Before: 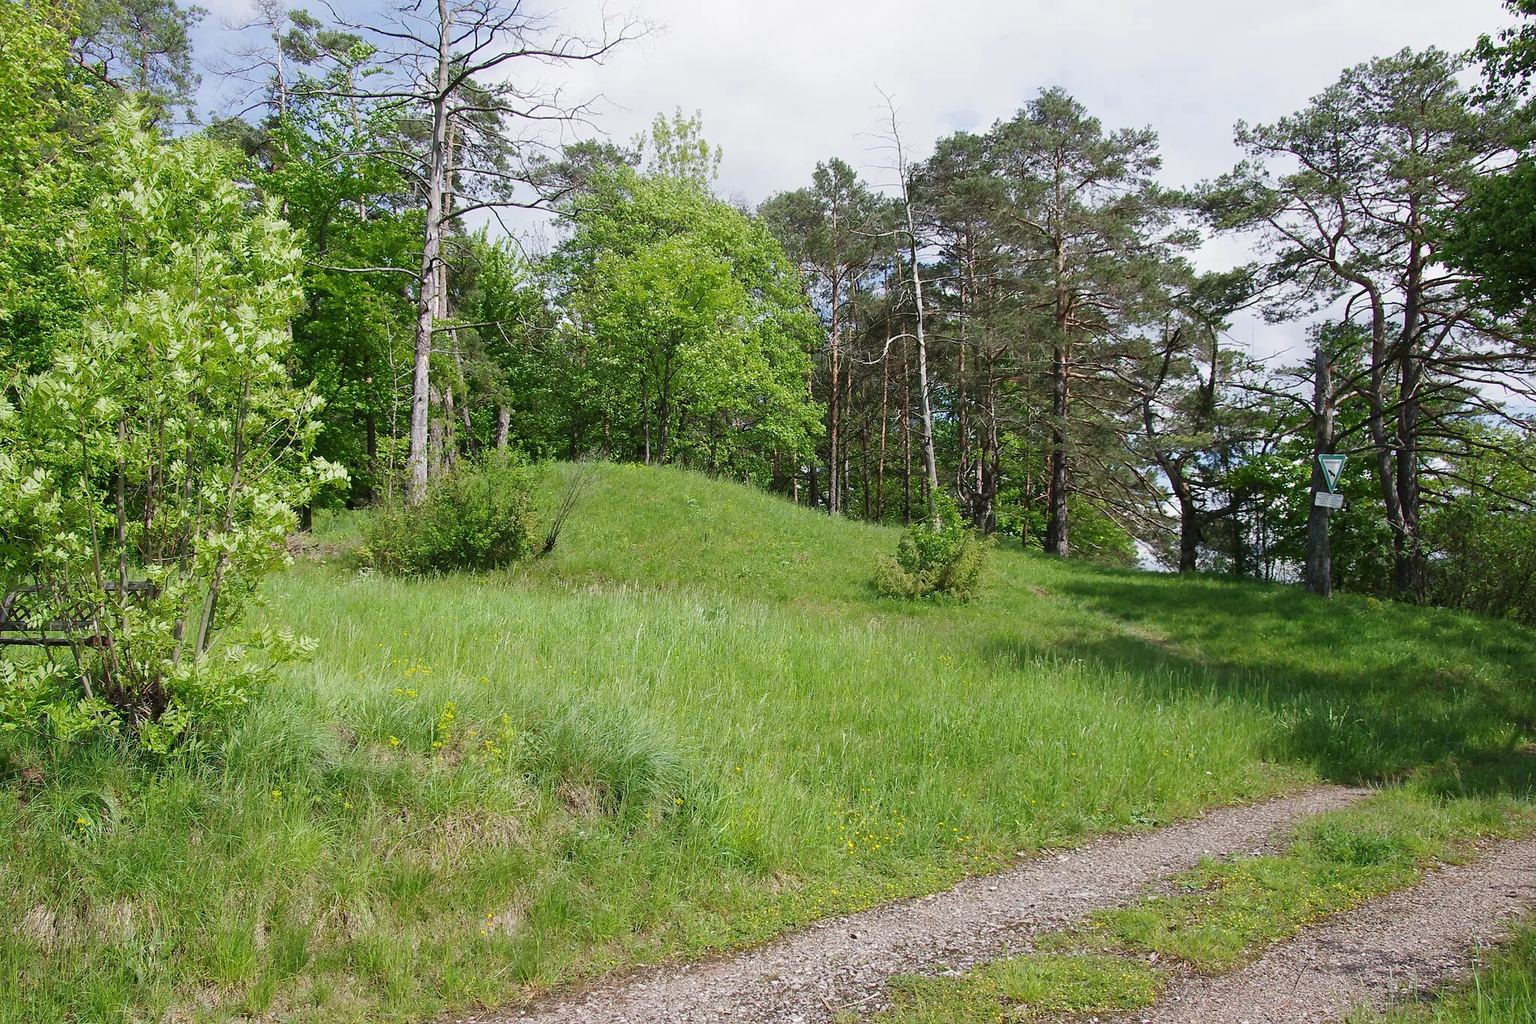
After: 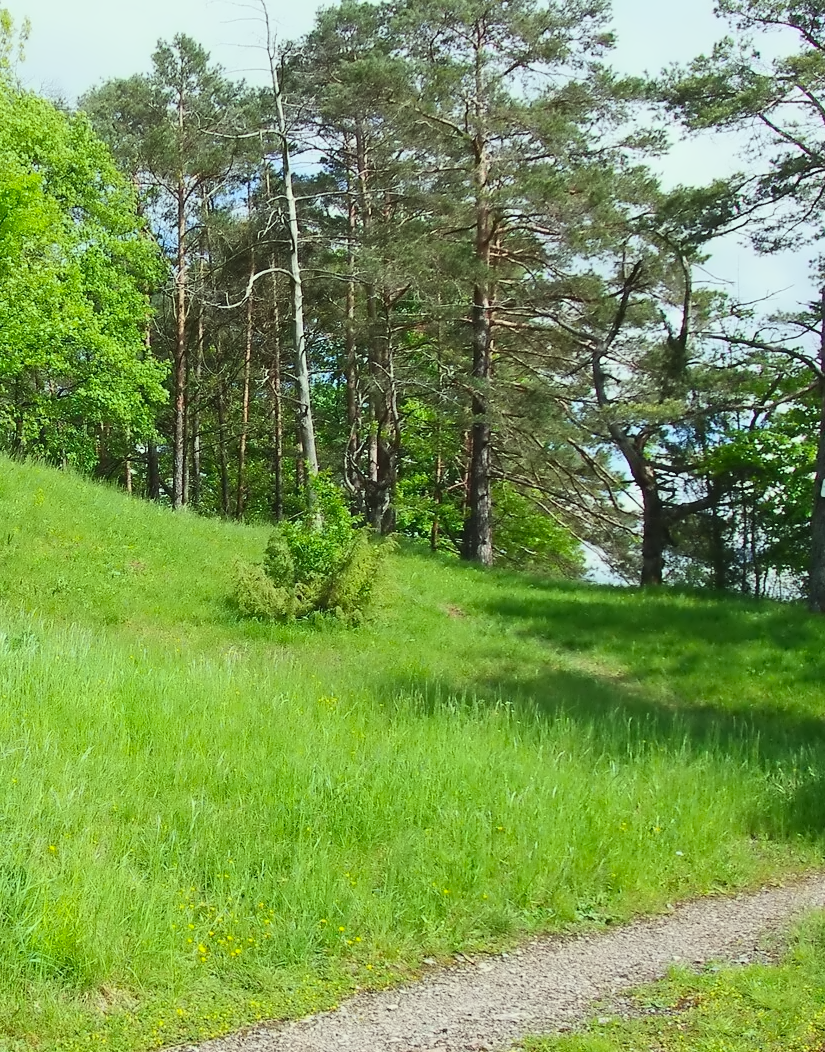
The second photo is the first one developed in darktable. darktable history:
exposure: exposure -0.256 EV, compensate highlight preservation false
crop: left 45.538%, top 12.99%, right 14.146%, bottom 9.888%
color correction: highlights a* -8.02, highlights b* 3.43
contrast equalizer: y [[0.5 ×6], [0.5 ×6], [0.5 ×6], [0, 0.033, 0.067, 0.1, 0.133, 0.167], [0, 0.05, 0.1, 0.15, 0.2, 0.25]]
contrast brightness saturation: contrast 0.238, brightness 0.266, saturation 0.392
